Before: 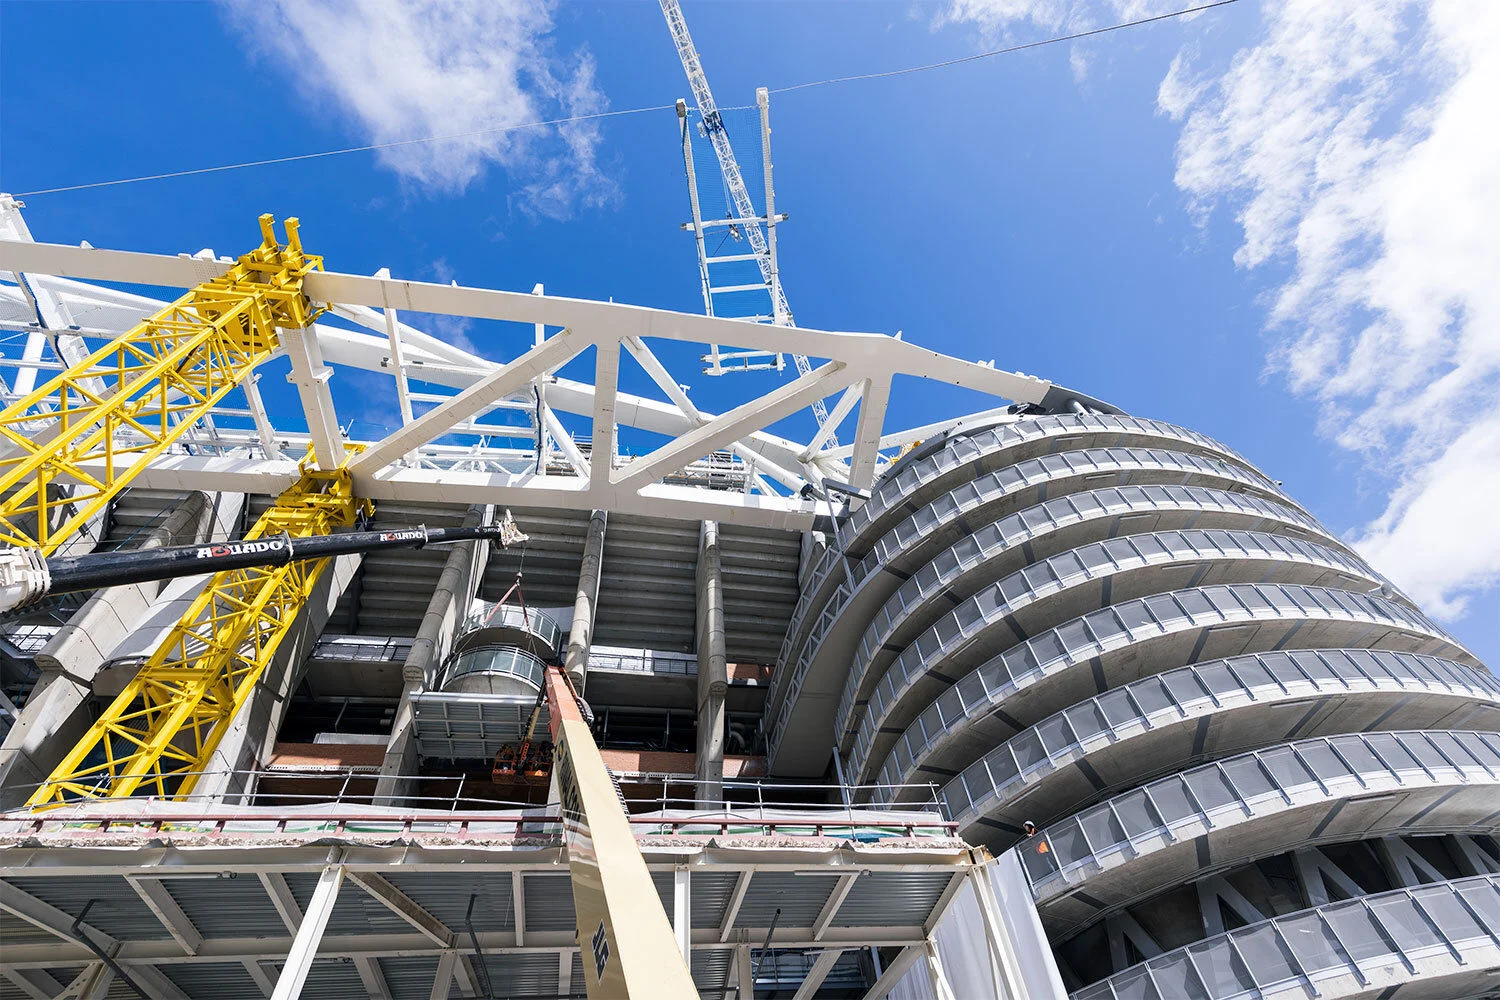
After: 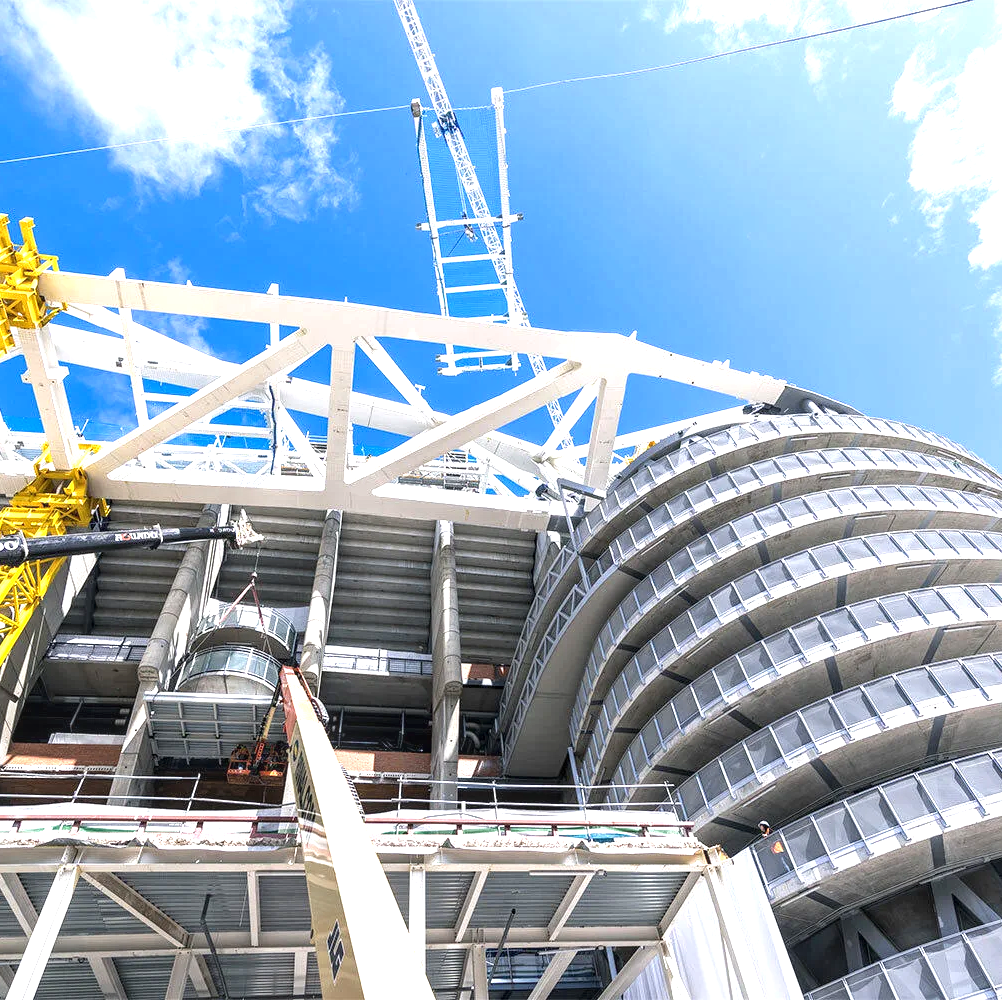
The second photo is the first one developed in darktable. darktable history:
crop and rotate: left 17.732%, right 15.423%
local contrast: on, module defaults
exposure: exposure 1 EV, compensate highlight preservation false
